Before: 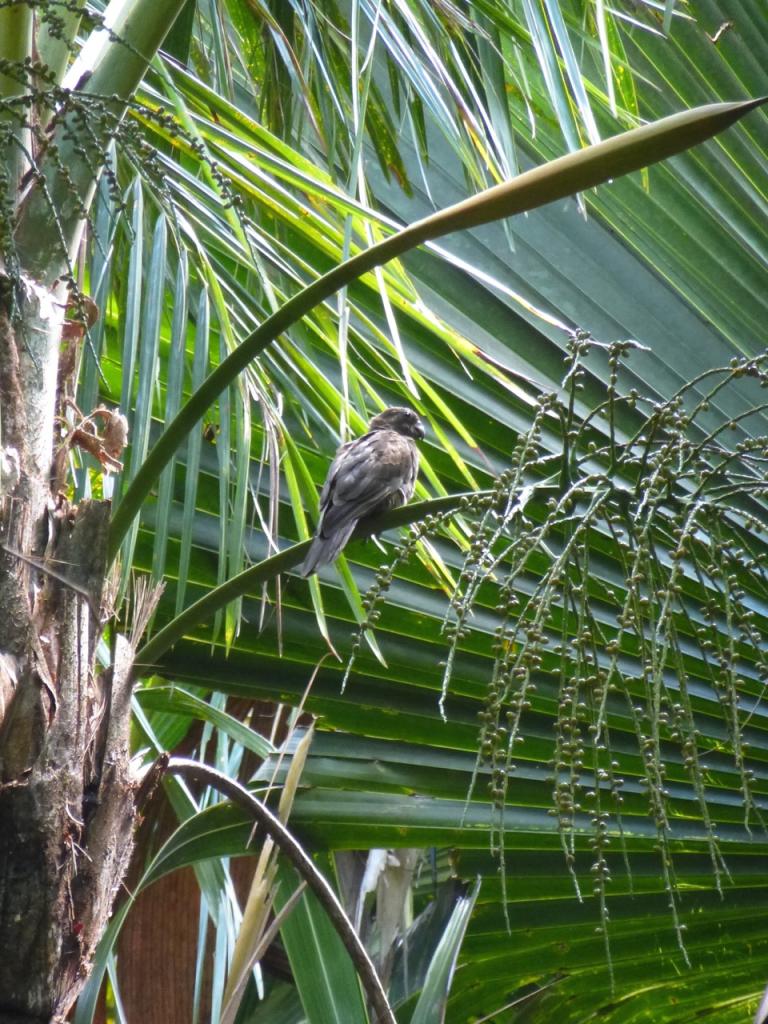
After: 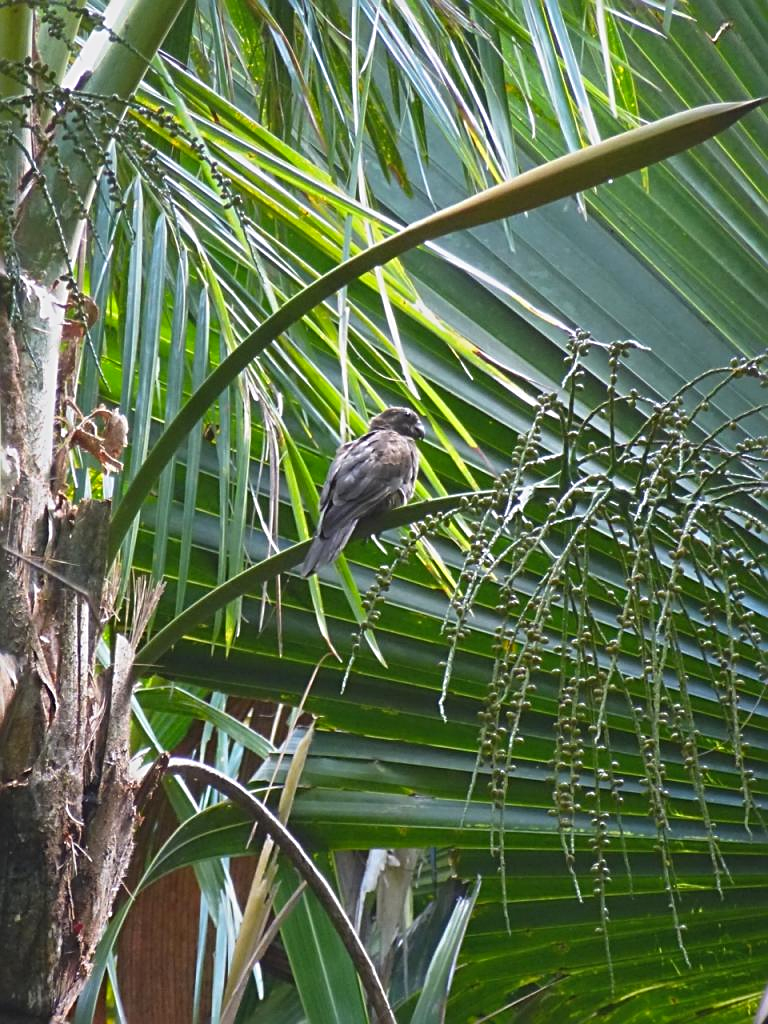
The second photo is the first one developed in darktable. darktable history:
local contrast: detail 69%
contrast equalizer: octaves 7, y [[0.6 ×6], [0.55 ×6], [0 ×6], [0 ×6], [0 ×6]], mix 0.35
tone equalizer: on, module defaults
sharpen: radius 2.531, amount 0.628
